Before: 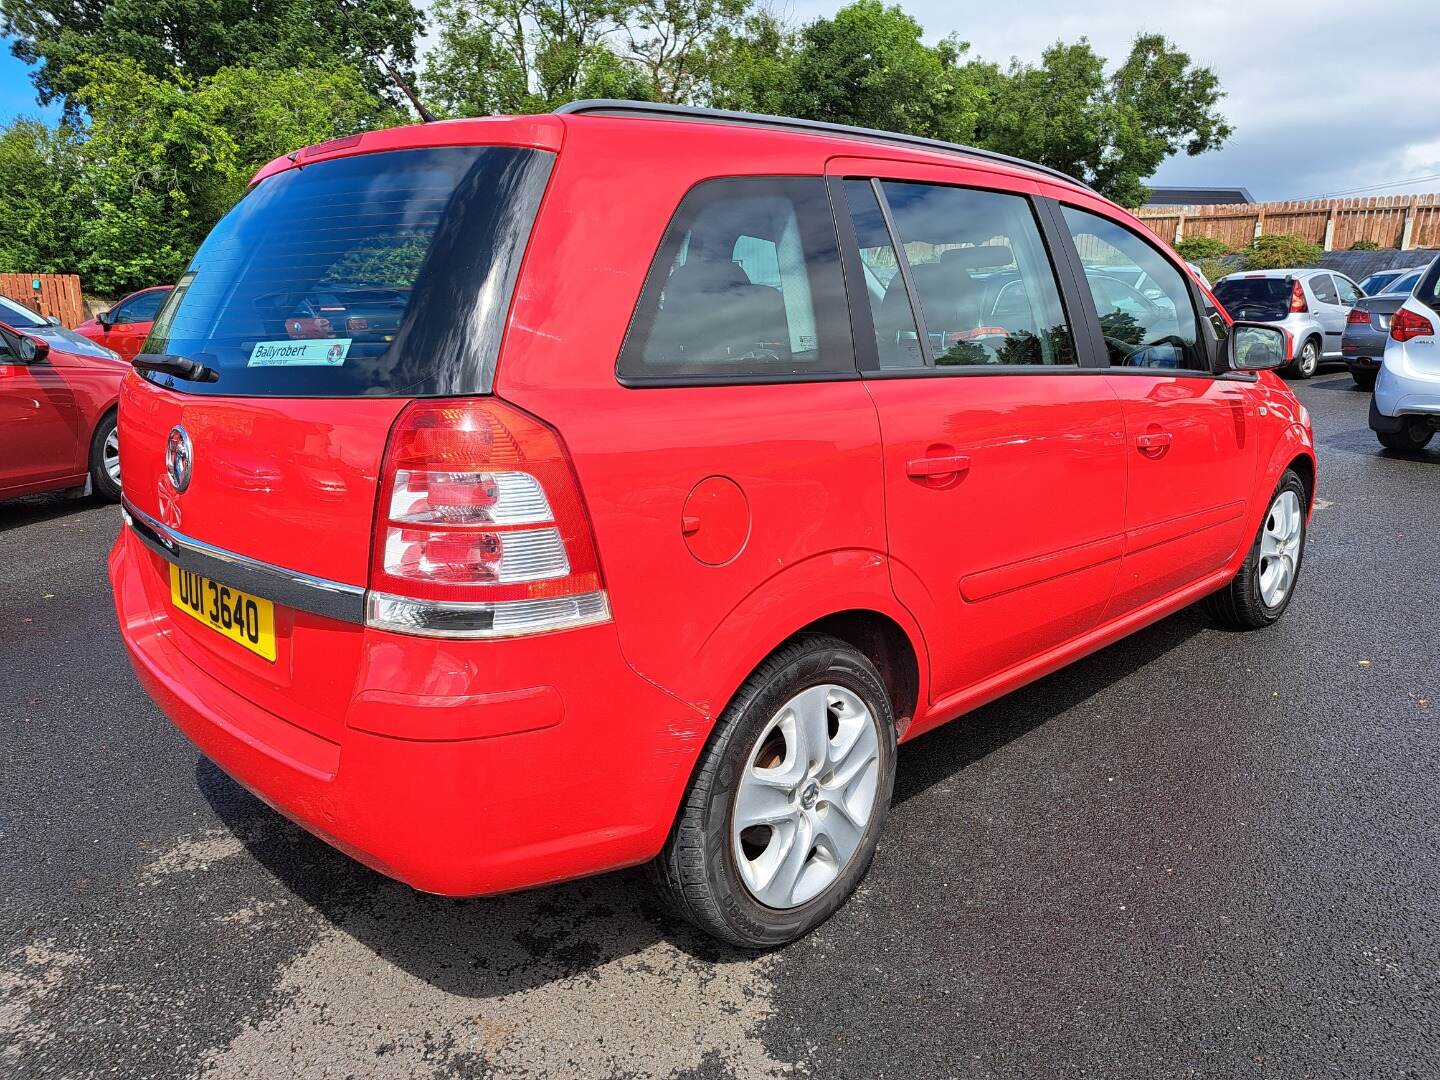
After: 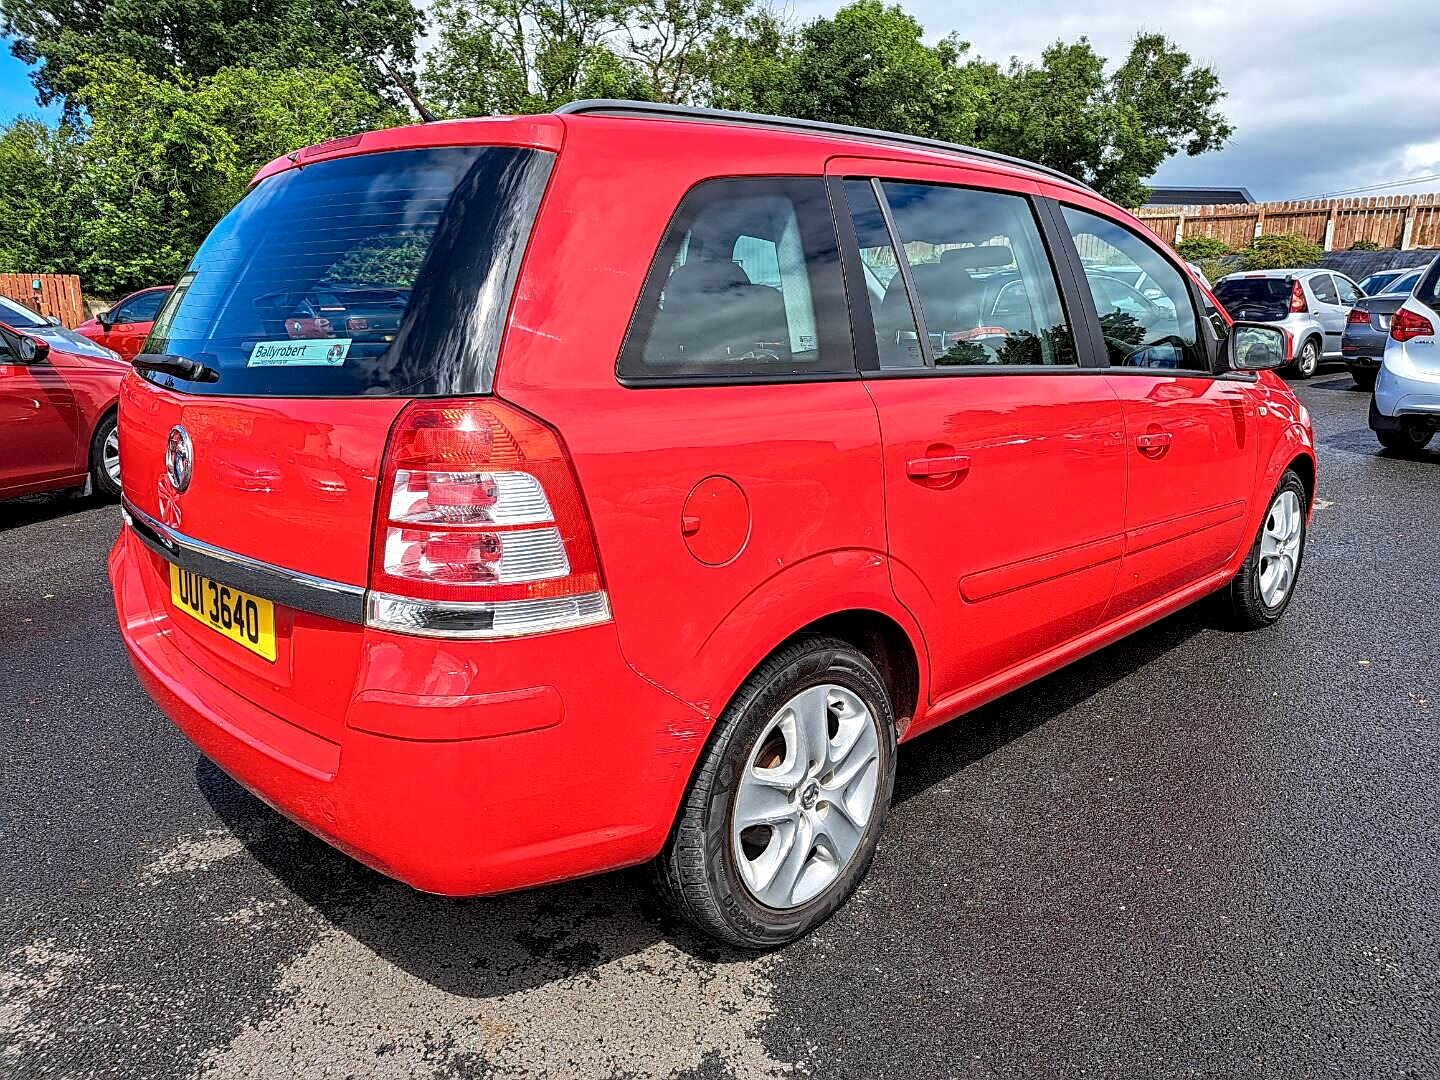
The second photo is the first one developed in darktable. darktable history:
sharpen: on, module defaults
haze removal: compatibility mode true, adaptive false
local contrast: detail 150%
